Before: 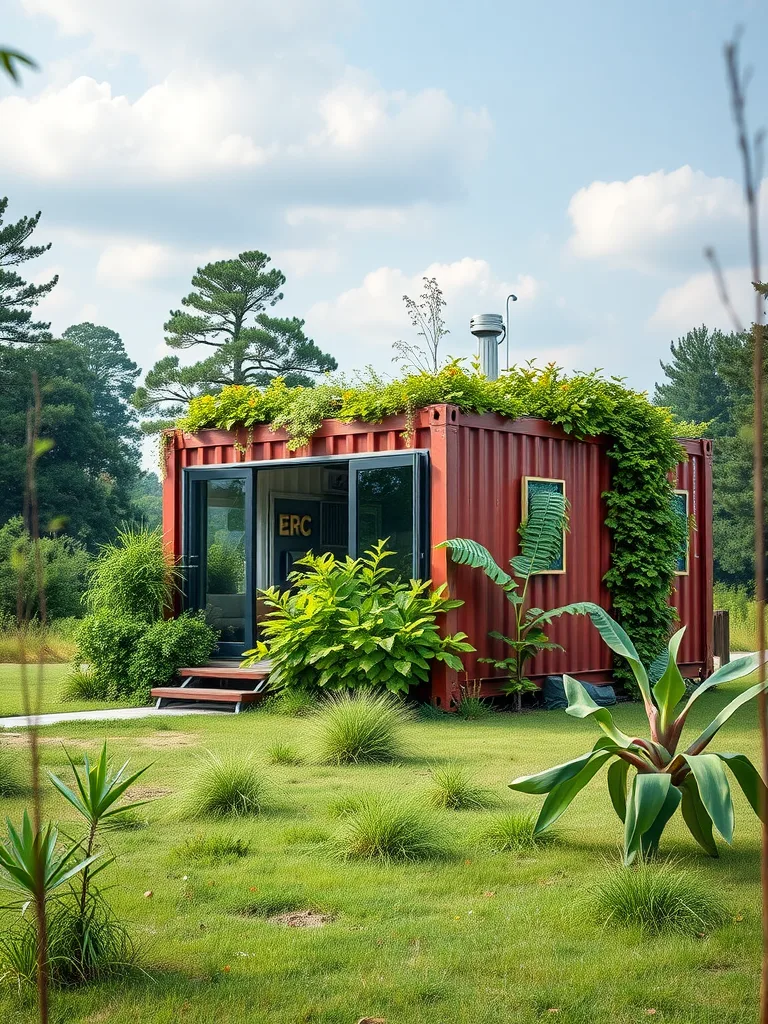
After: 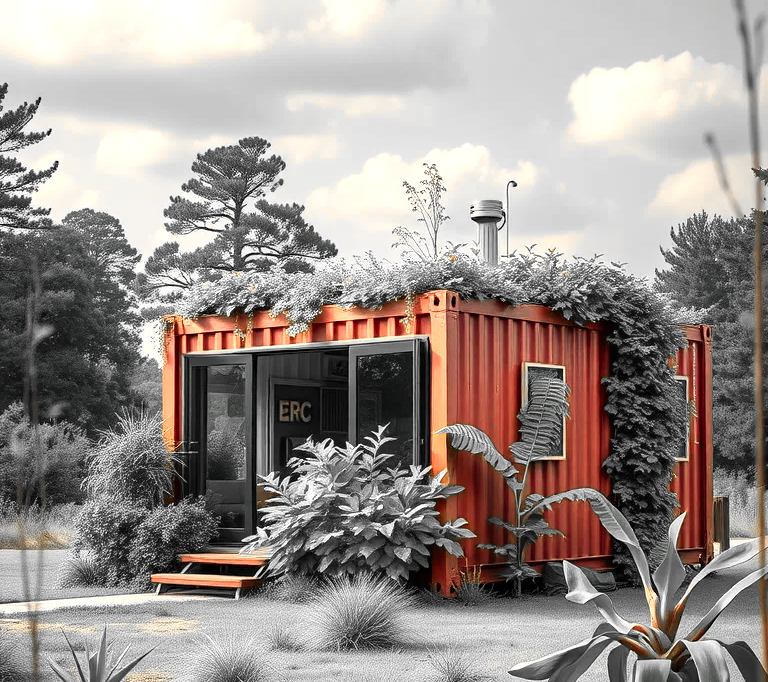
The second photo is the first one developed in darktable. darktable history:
haze removal: compatibility mode true, adaptive false
white balance: red 1.138, green 0.996, blue 0.812
crop: top 11.166%, bottom 22.168%
color zones: curves: ch0 [(0, 0.65) (0.096, 0.644) (0.221, 0.539) (0.429, 0.5) (0.571, 0.5) (0.714, 0.5) (0.857, 0.5) (1, 0.65)]; ch1 [(0, 0.5) (0.143, 0.5) (0.257, -0.002) (0.429, 0.04) (0.571, -0.001) (0.714, -0.015) (0.857, 0.024) (1, 0.5)]
